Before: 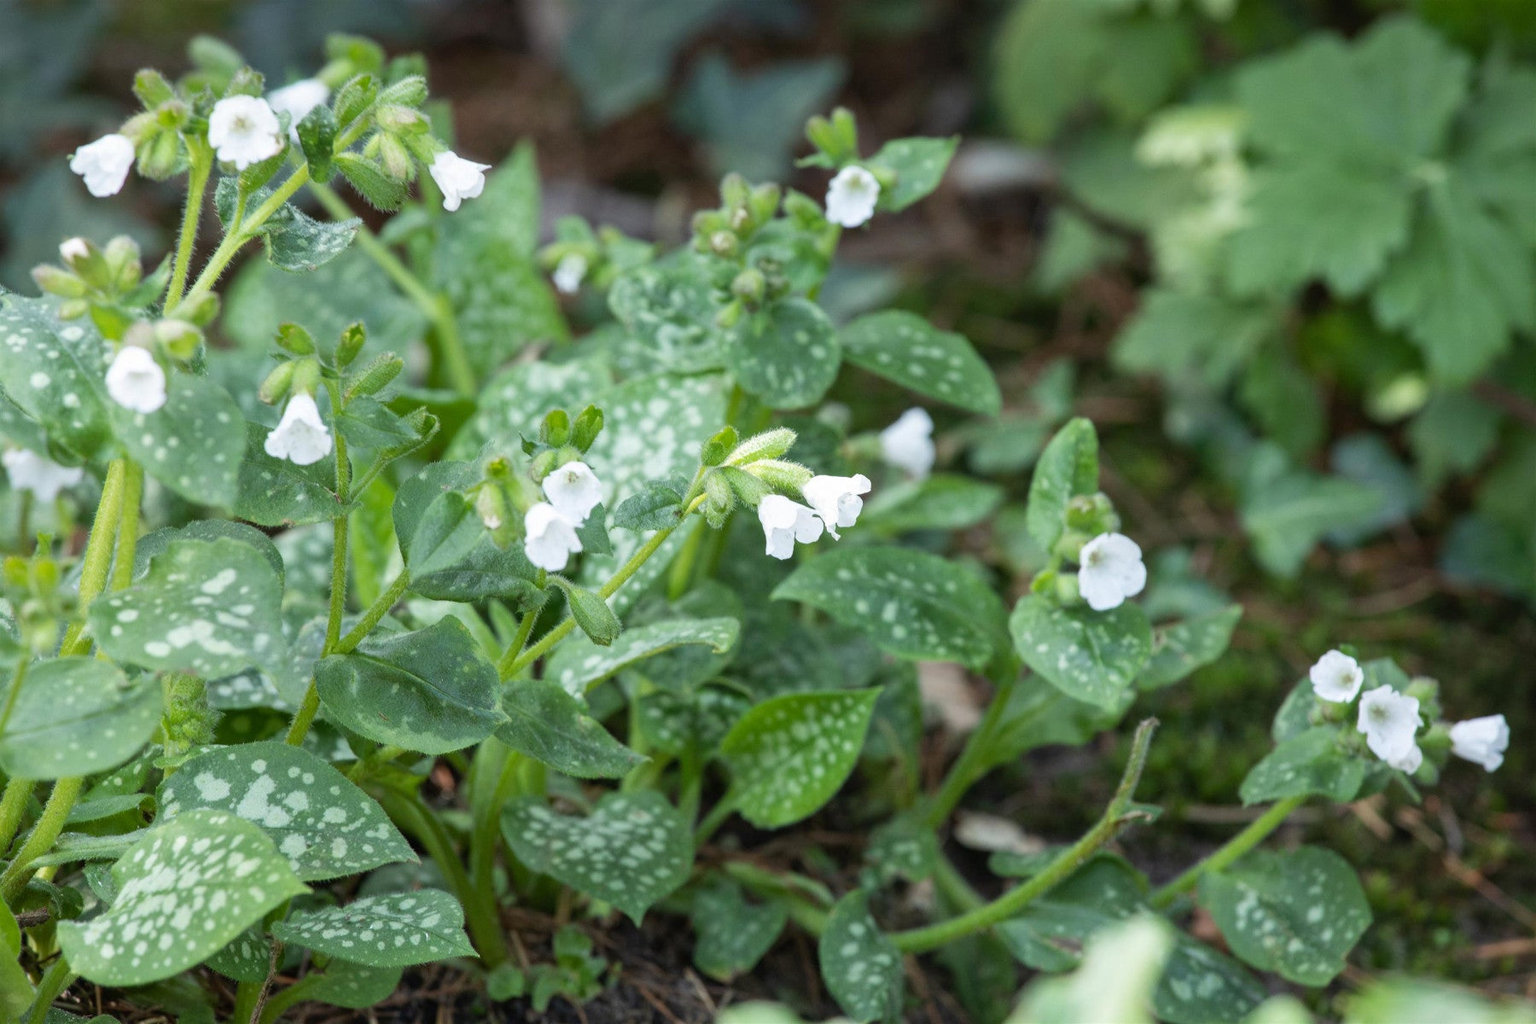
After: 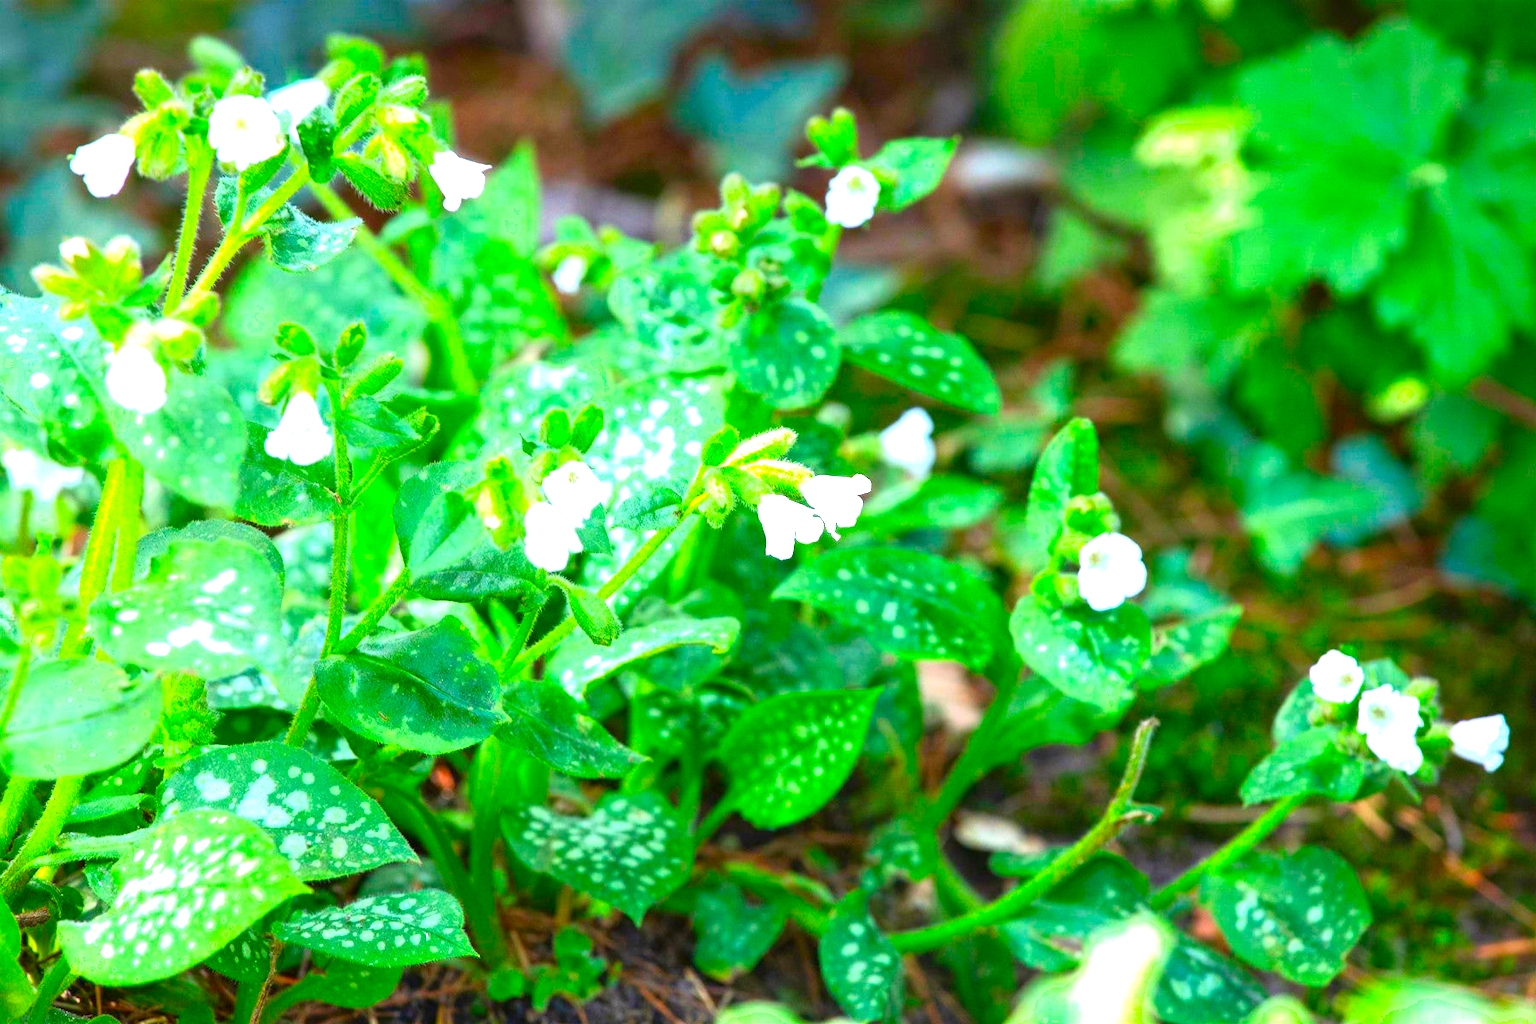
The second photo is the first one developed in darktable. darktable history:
tone equalizer: on, module defaults
color correction: highlights a* 1.53, highlights b* -1.63, saturation 2.43
shadows and highlights: shadows -0.54, highlights 40.33
exposure: exposure 1.061 EV, compensate highlight preservation false
